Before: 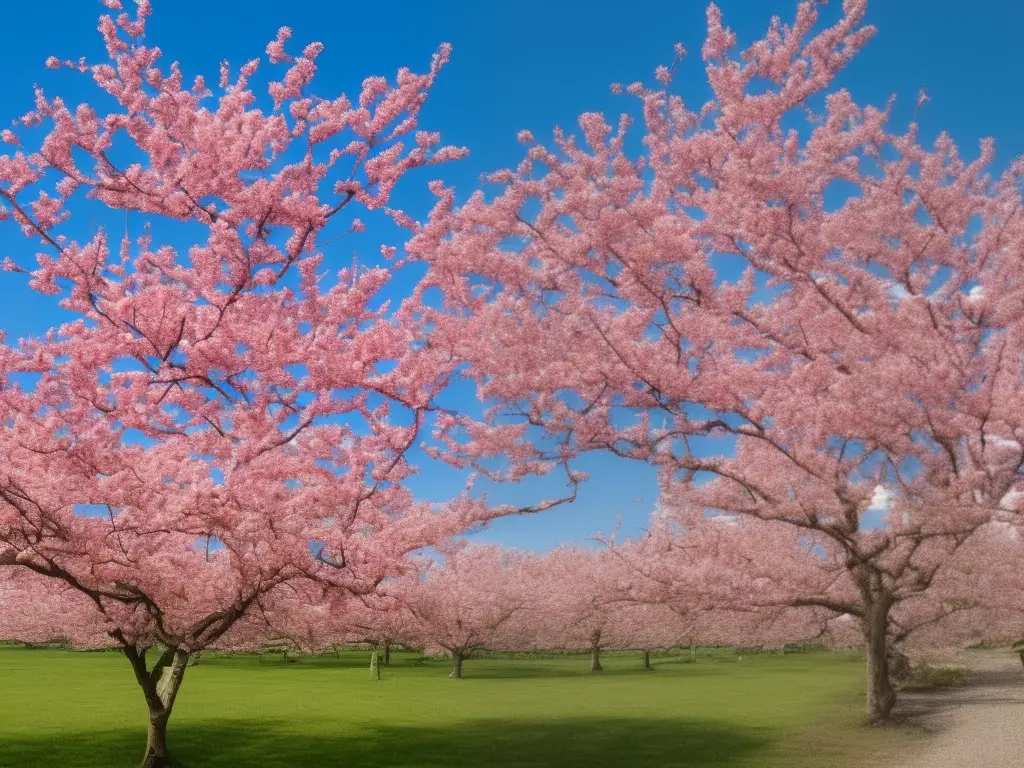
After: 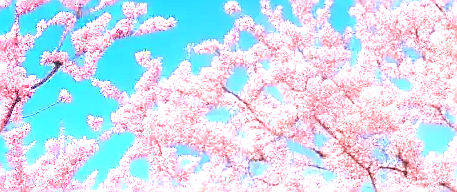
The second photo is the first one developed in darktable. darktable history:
crop: left 28.64%, top 16.832%, right 26.637%, bottom 58.055%
sharpen: radius 1.4, amount 1.25, threshold 0.7
exposure: black level correction 0, exposure 1.9 EV, compensate highlight preservation false
